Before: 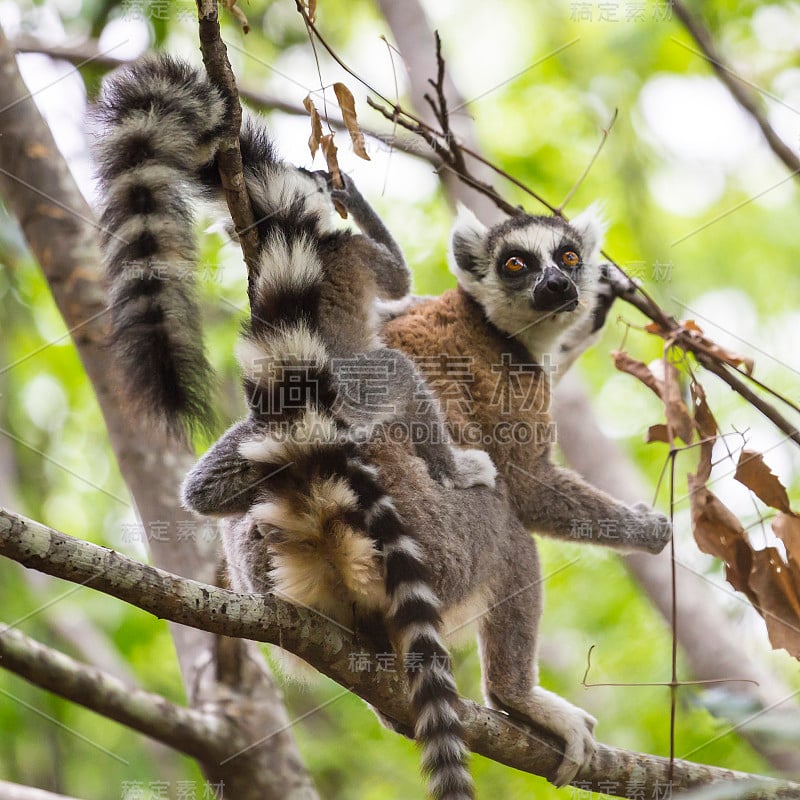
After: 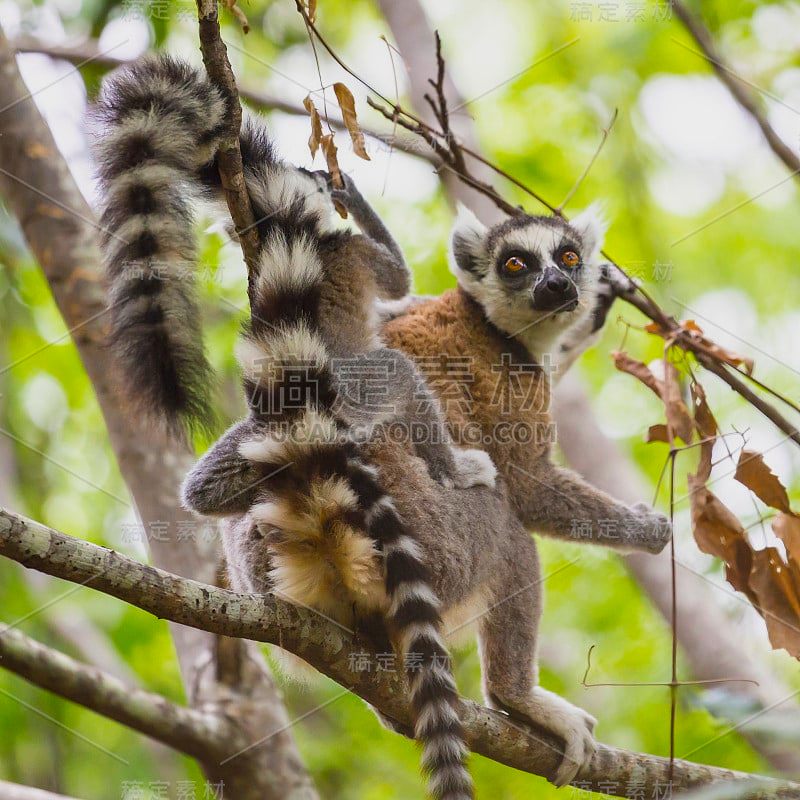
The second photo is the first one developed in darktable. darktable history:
tone equalizer: on, module defaults
color balance rgb: perceptual saturation grading › global saturation 19.549%, contrast -10.185%
